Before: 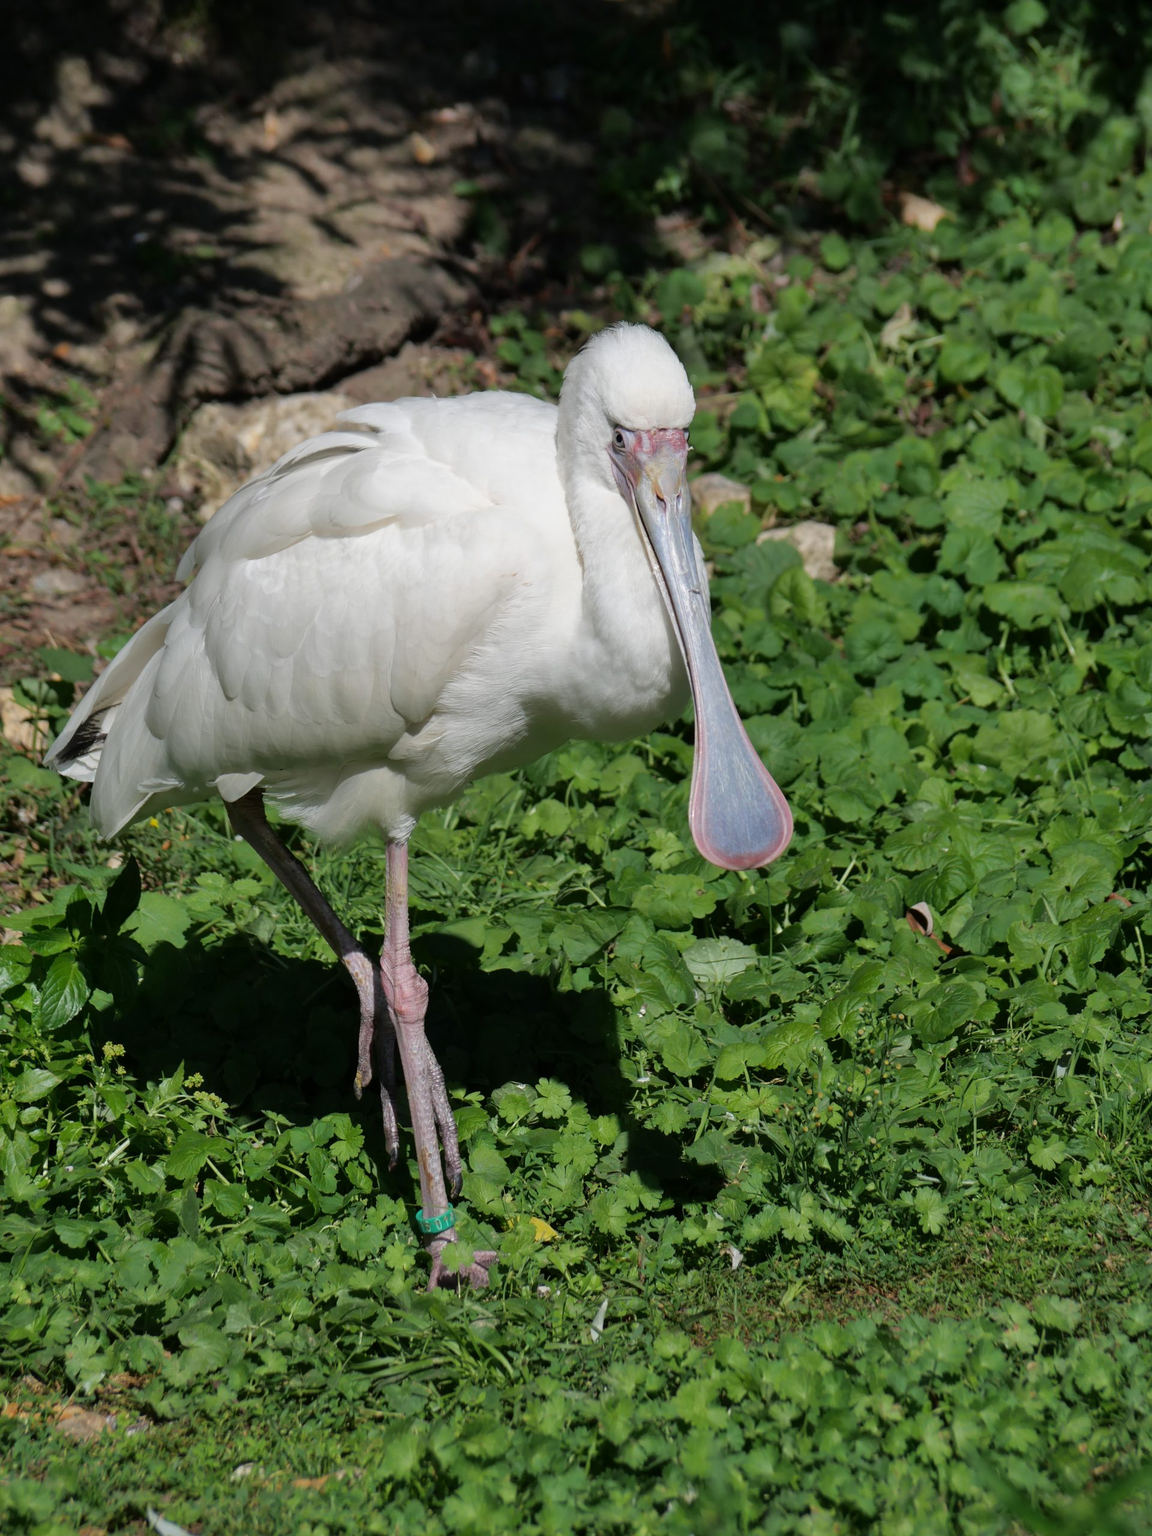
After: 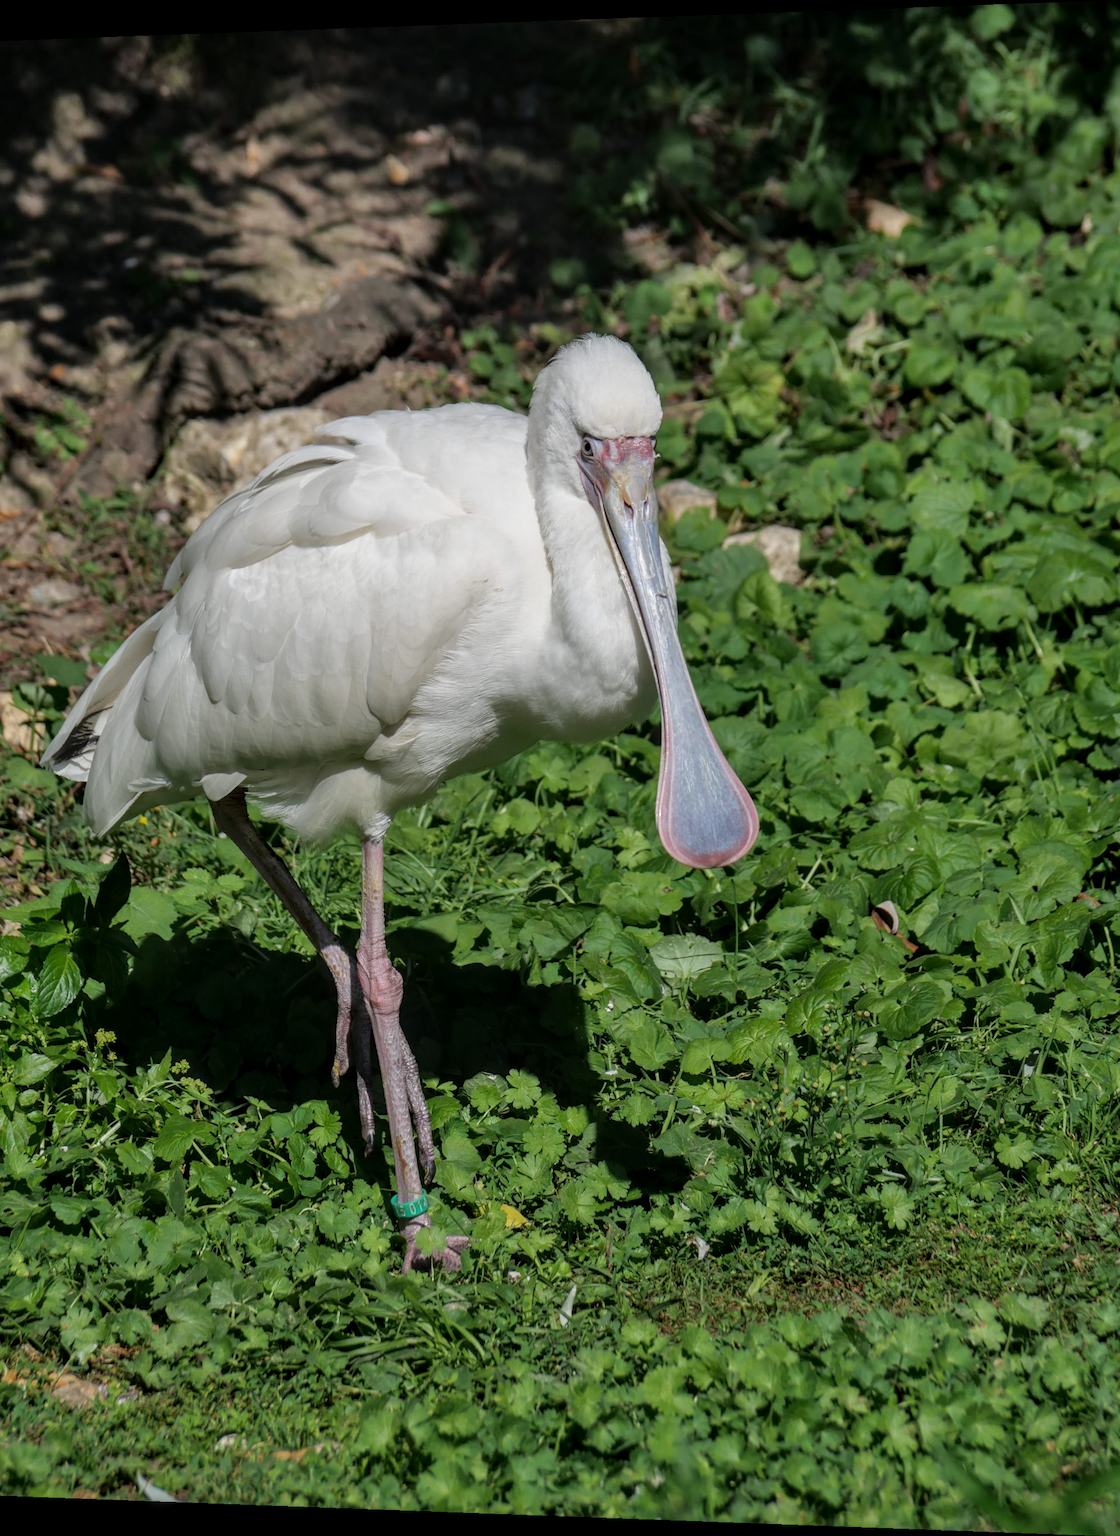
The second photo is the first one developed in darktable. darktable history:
rotate and perspective: lens shift (horizontal) -0.055, automatic cropping off
local contrast: highlights 0%, shadows 0%, detail 133%
